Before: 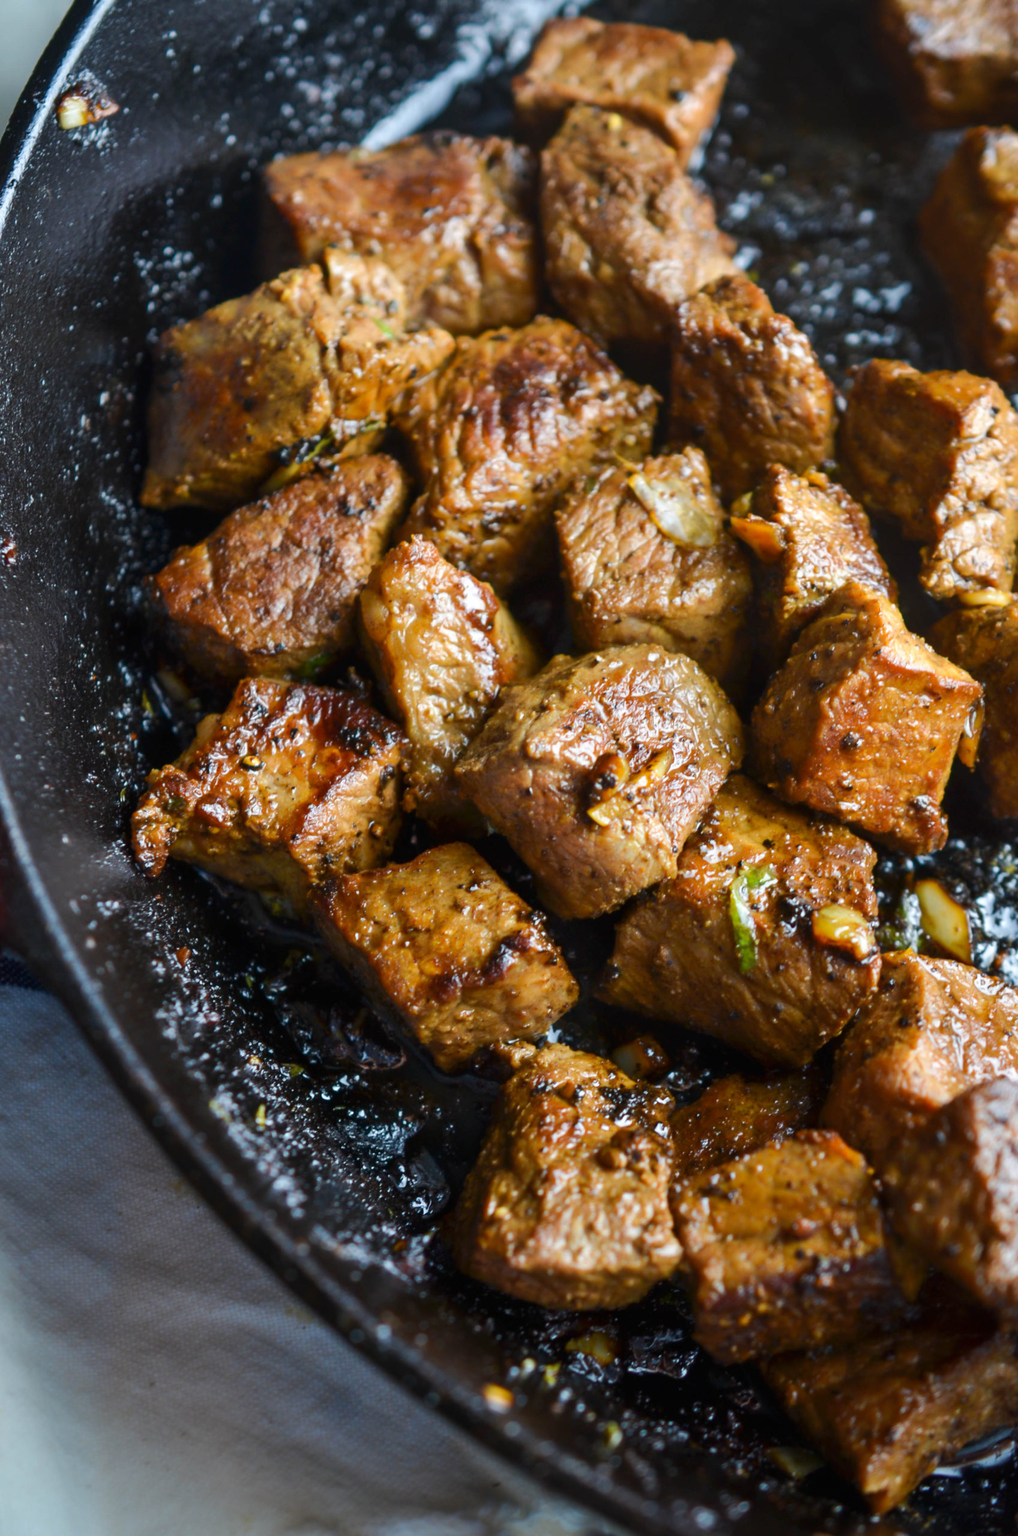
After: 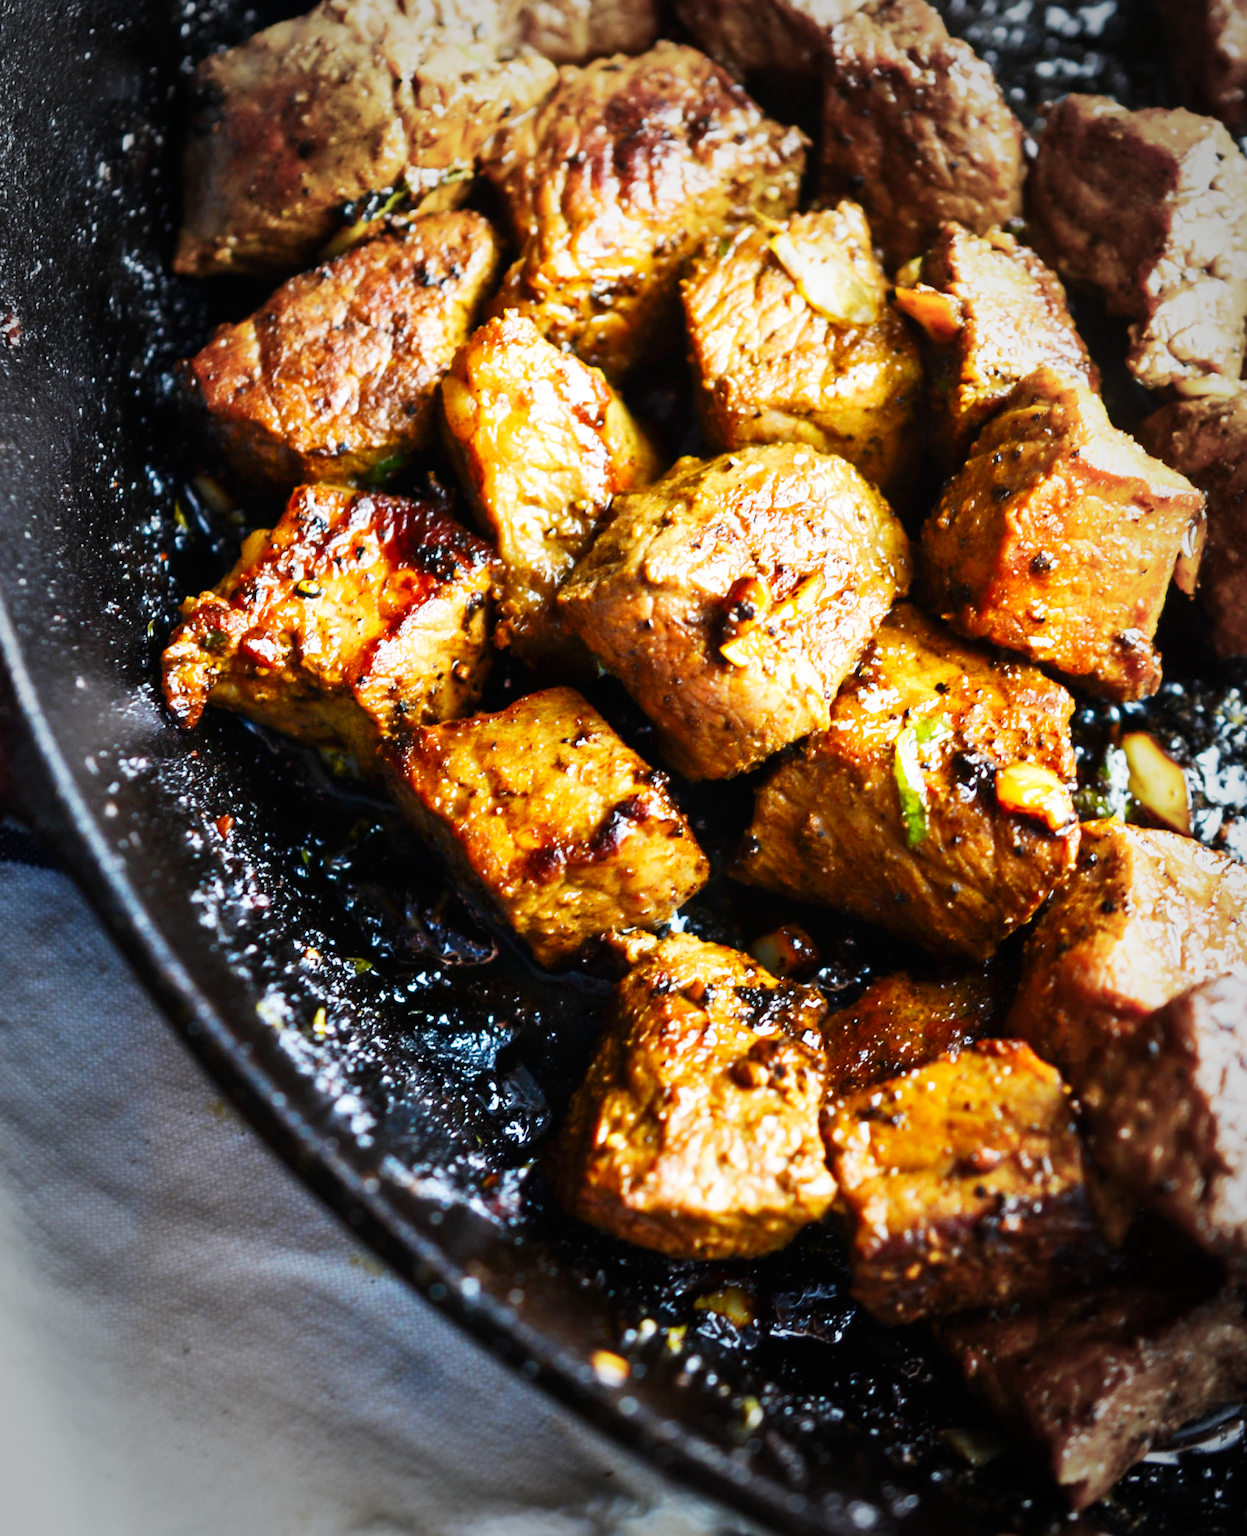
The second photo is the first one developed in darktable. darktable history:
base curve: curves: ch0 [(0, 0) (0.007, 0.004) (0.027, 0.03) (0.046, 0.07) (0.207, 0.54) (0.442, 0.872) (0.673, 0.972) (1, 1)], preserve colors none
crop and rotate: top 18.425%
vignetting: fall-off start 64.91%, width/height ratio 0.877, unbound false
